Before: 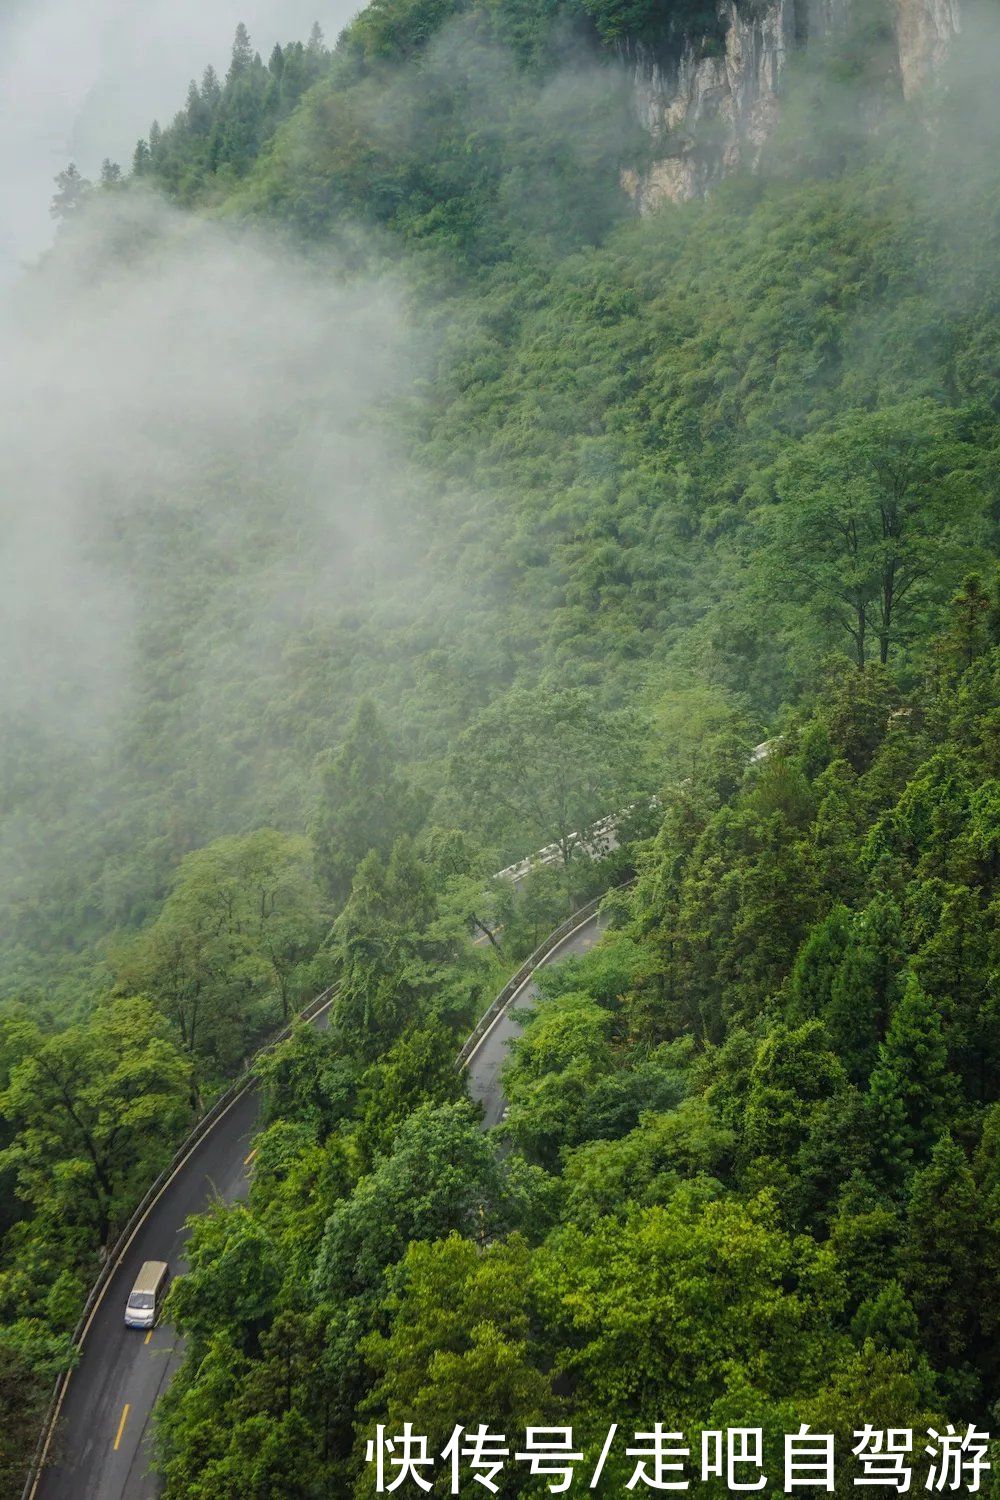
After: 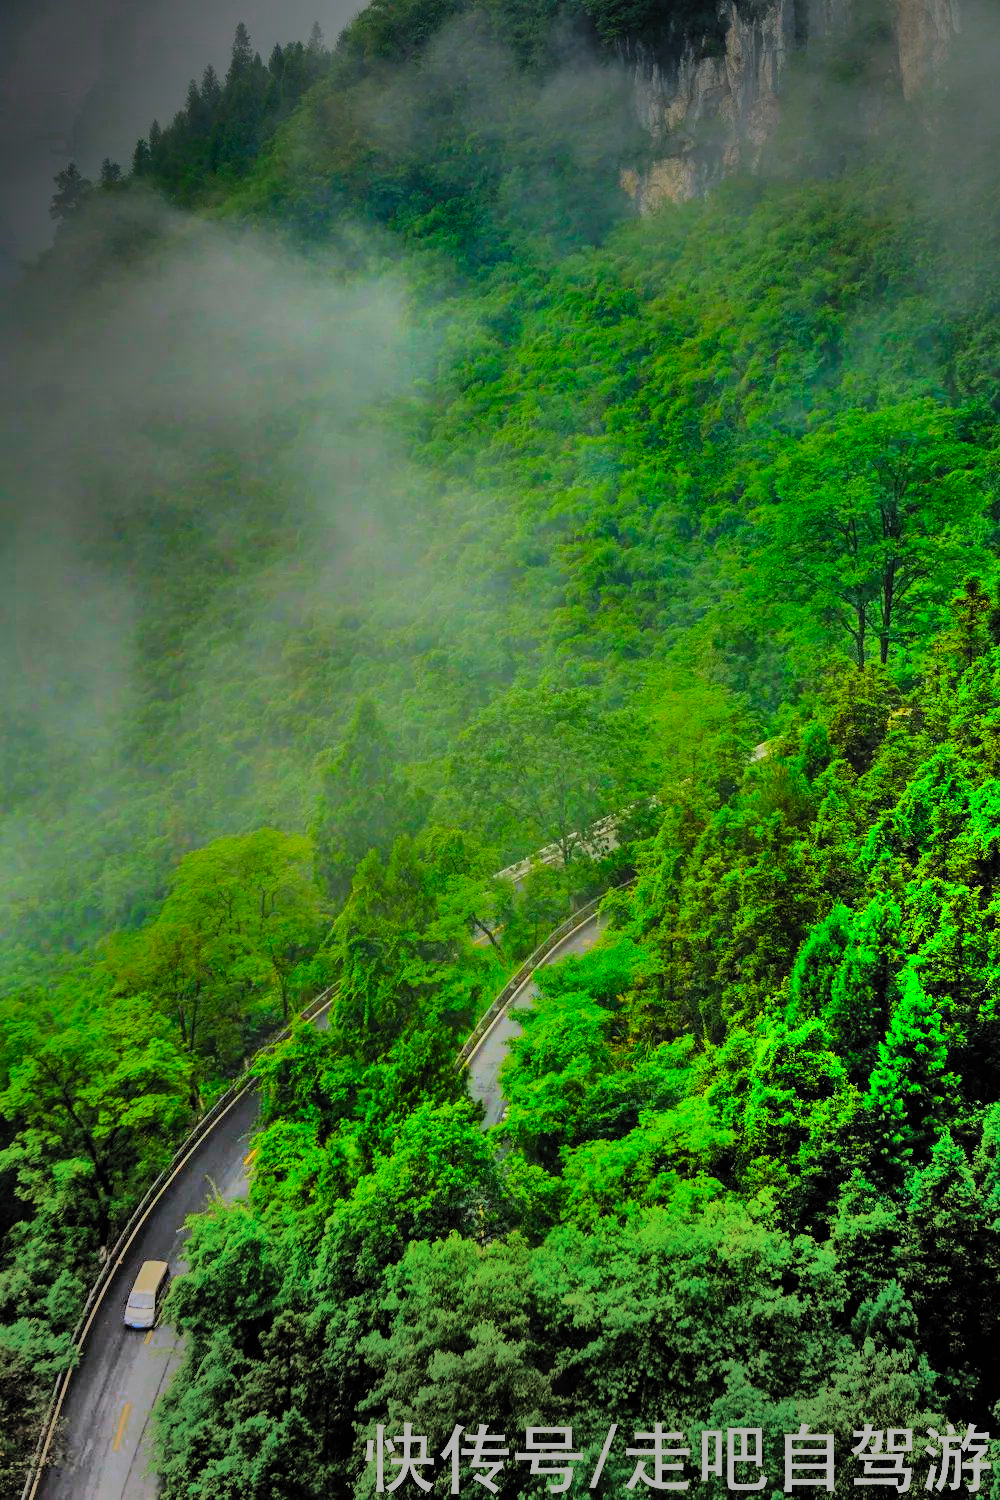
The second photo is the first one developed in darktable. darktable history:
filmic rgb: black relative exposure -5.07 EV, white relative exposure 3.98 EV, hardness 2.89, contrast 1.298, color science v5 (2021), contrast in shadows safe, contrast in highlights safe
shadows and highlights: radius 123.63, shadows 98.44, white point adjustment -3.14, highlights -99.48, soften with gaussian
tone equalizer: on, module defaults
color correction: highlights b* 0.004, saturation 2.98
vignetting: fall-off start 78.96%, center (-0.033, -0.035), width/height ratio 1.326, unbound false
